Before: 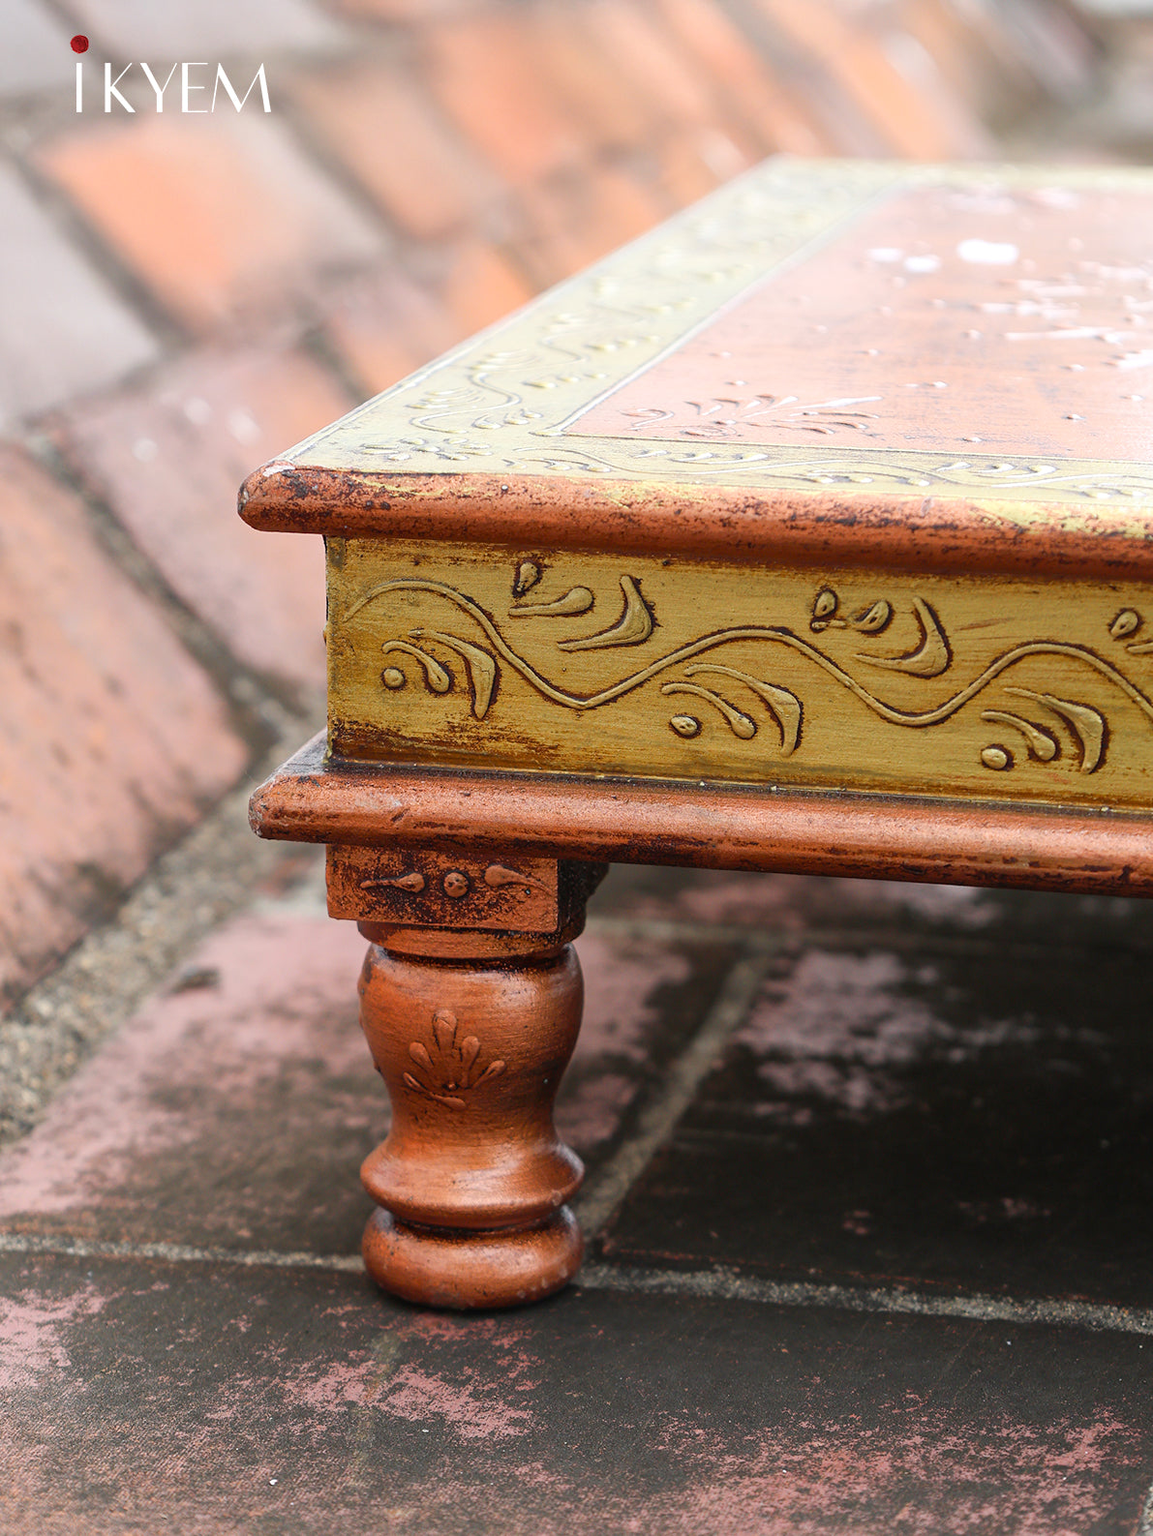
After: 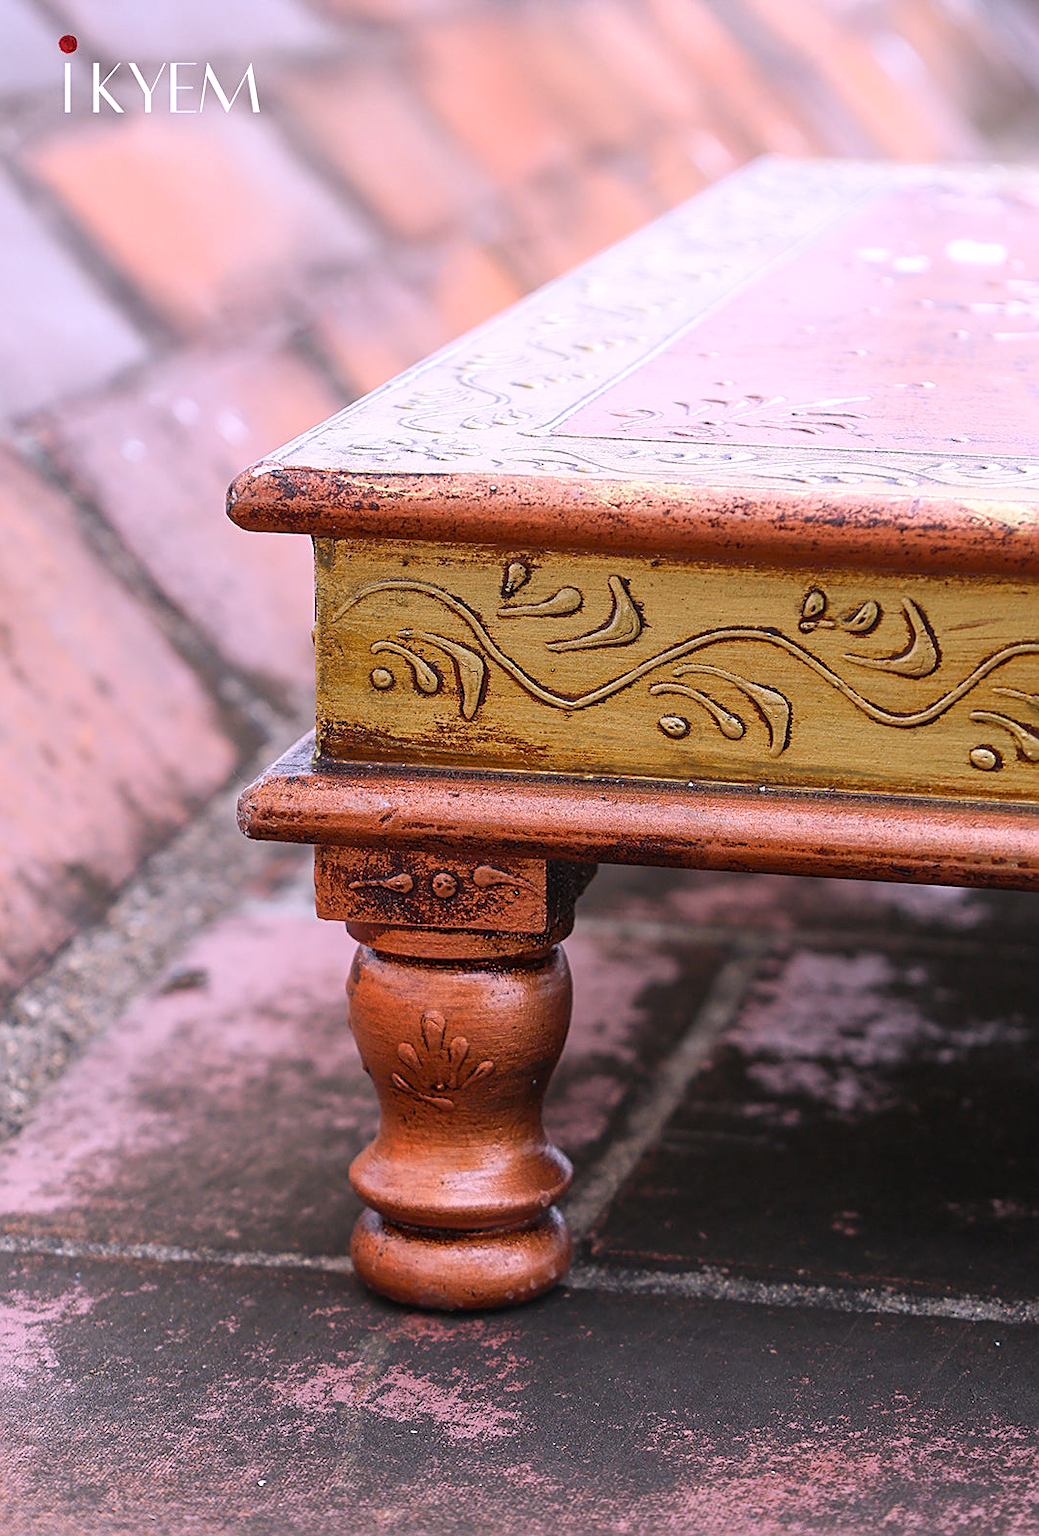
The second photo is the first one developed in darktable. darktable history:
crop and rotate: left 1.088%, right 8.807%
sharpen: amount 0.55
white balance: red 1.042, blue 1.17
